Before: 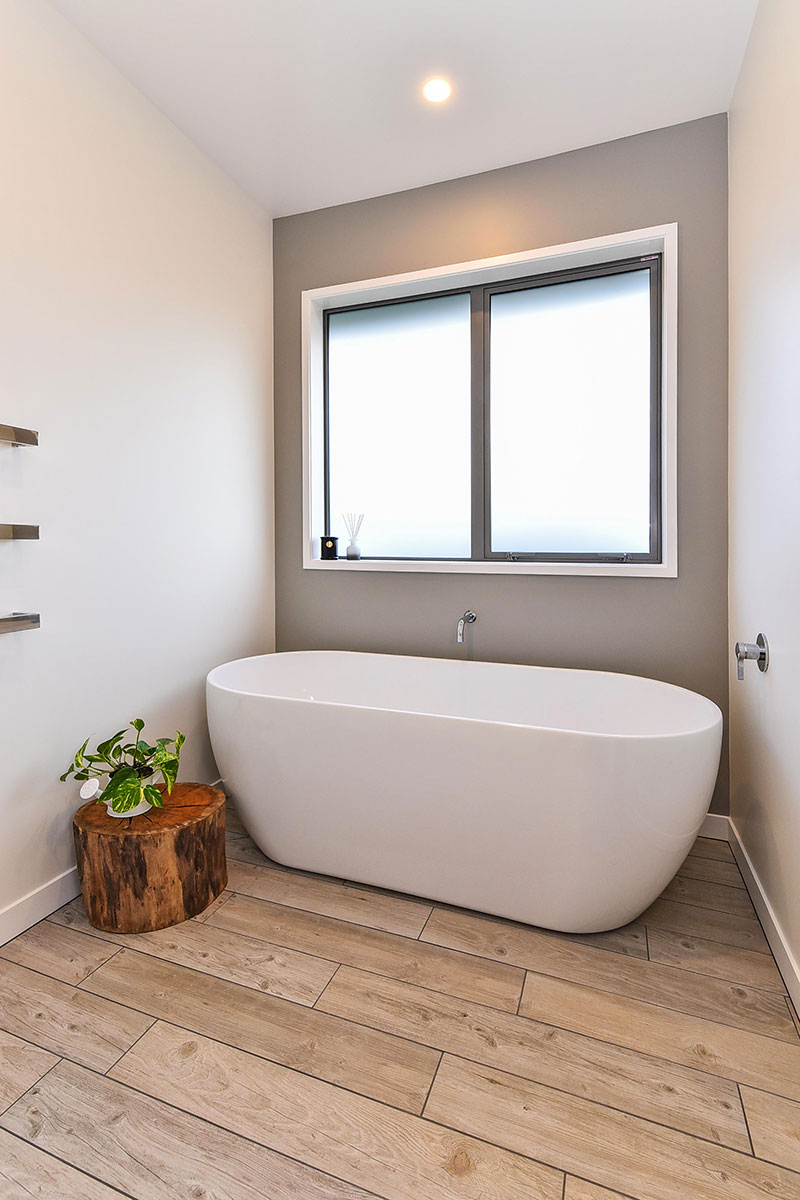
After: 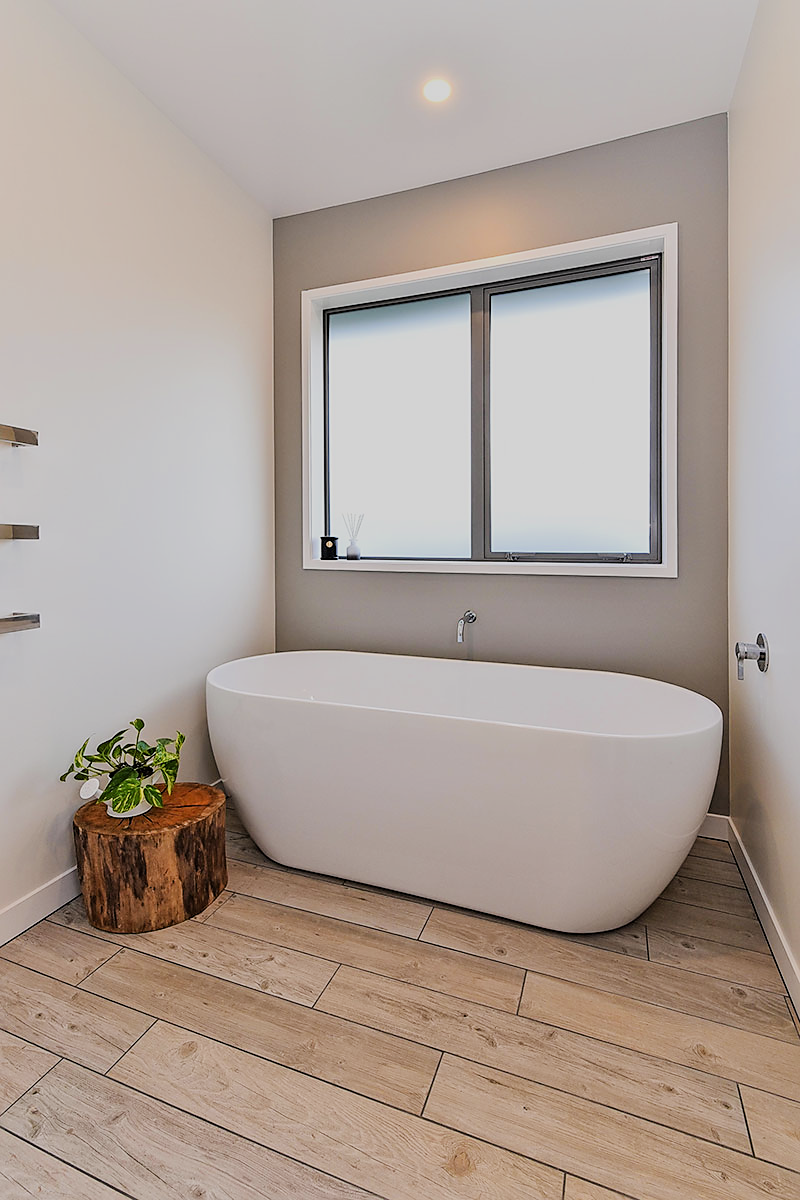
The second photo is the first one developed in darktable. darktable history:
filmic rgb: black relative exposure -7.65 EV, white relative exposure 4.56 EV, hardness 3.61
sharpen: radius 1.864, amount 0.398, threshold 1.271
